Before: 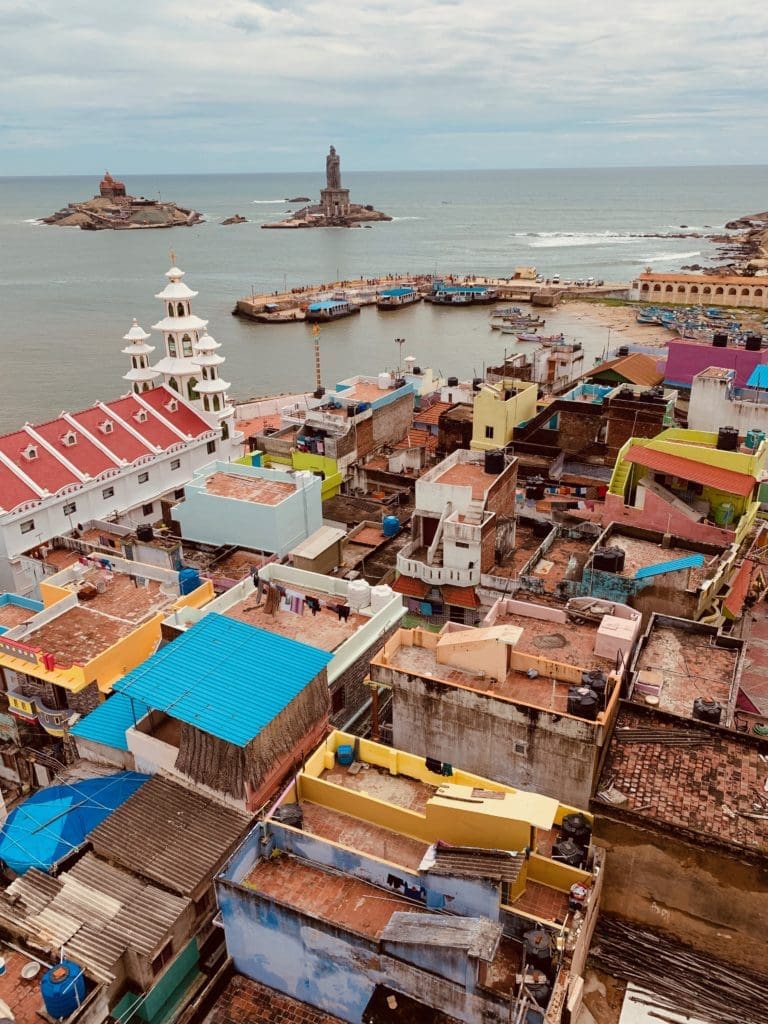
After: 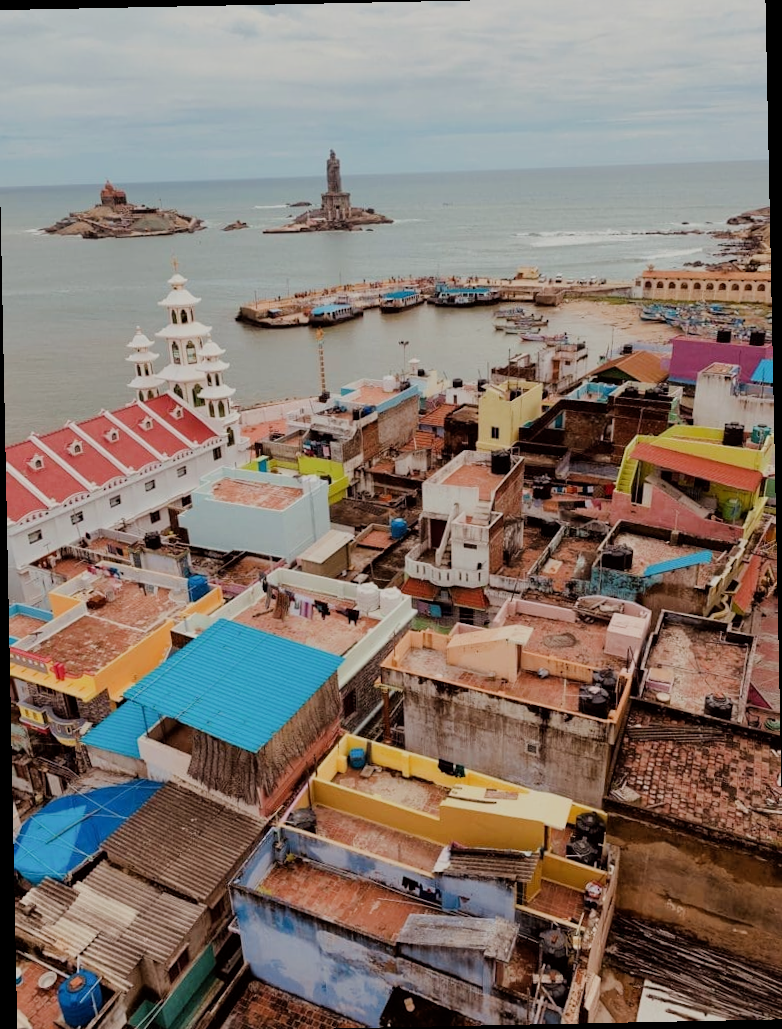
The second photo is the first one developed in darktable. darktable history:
exposure: compensate highlight preservation false
crop: left 0.434%, top 0.485%, right 0.244%, bottom 0.386%
filmic rgb: black relative exposure -7.15 EV, white relative exposure 5.36 EV, hardness 3.02
rotate and perspective: rotation -1.17°, automatic cropping off
